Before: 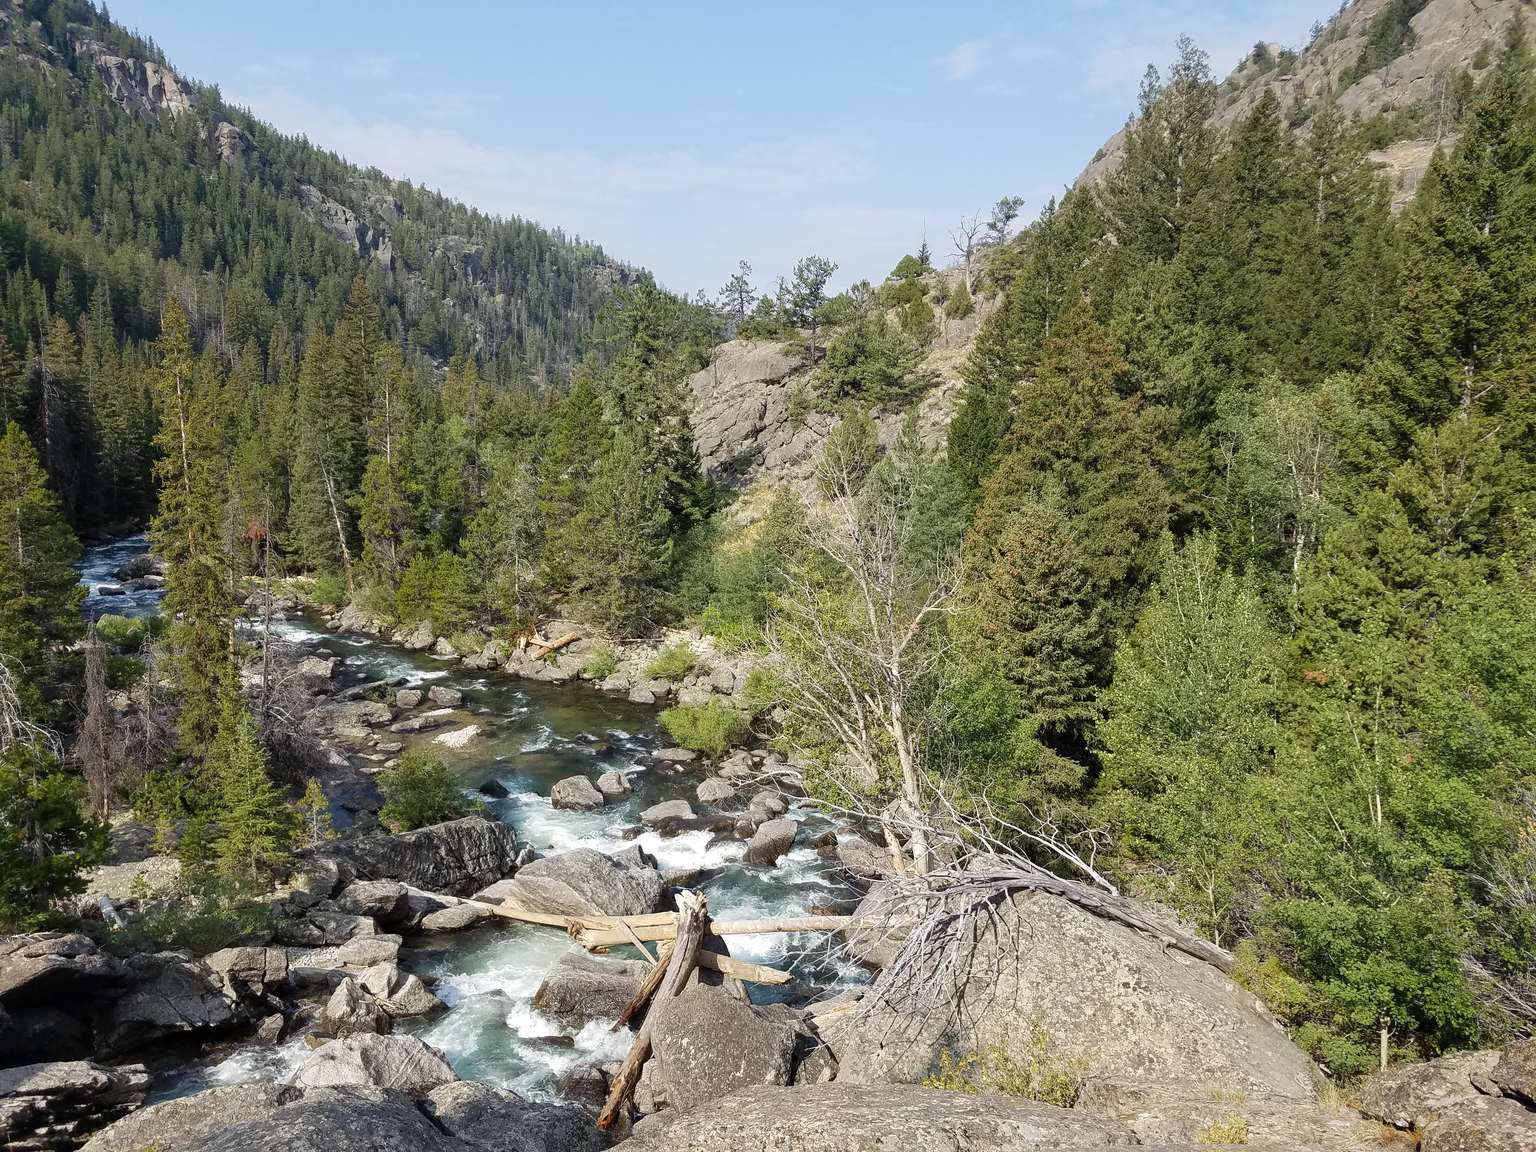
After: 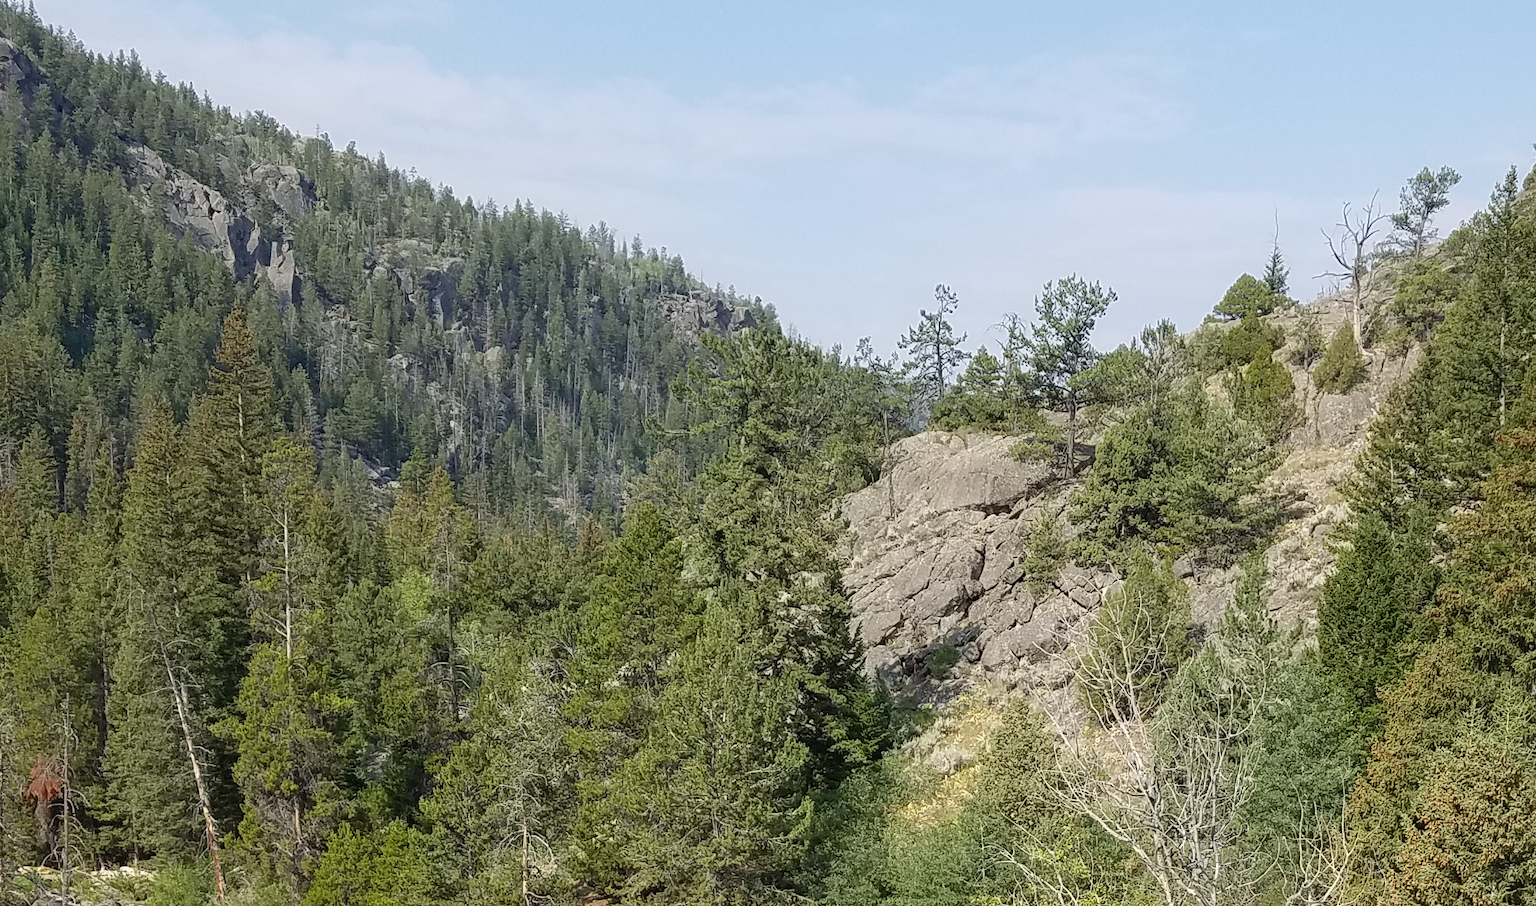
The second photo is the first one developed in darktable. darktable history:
crop: left 15.11%, top 9.211%, right 30.602%, bottom 48.081%
contrast equalizer: octaves 7, y [[0.5, 0.5, 0.472, 0.5, 0.5, 0.5], [0.5 ×6], [0.5 ×6], [0 ×6], [0 ×6]]
